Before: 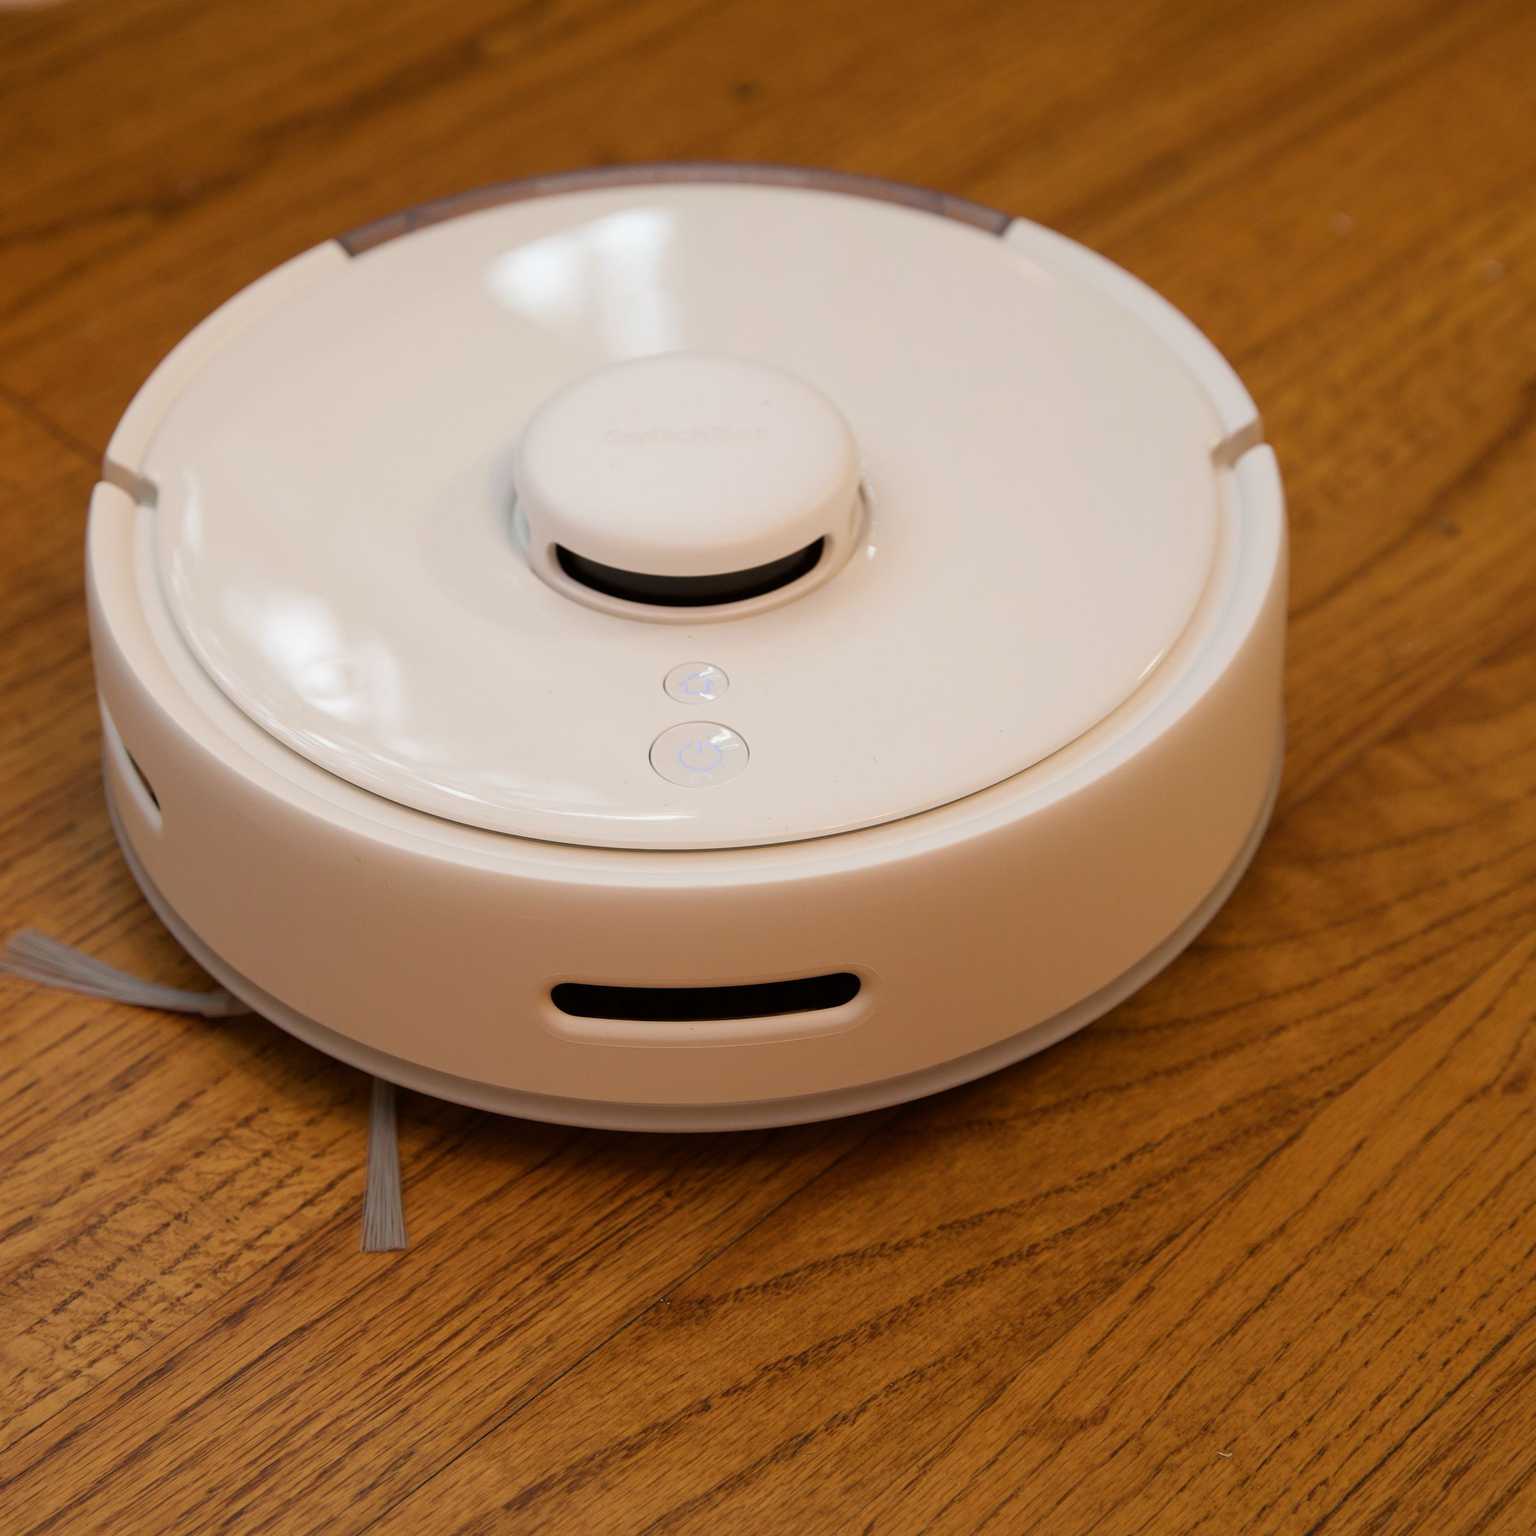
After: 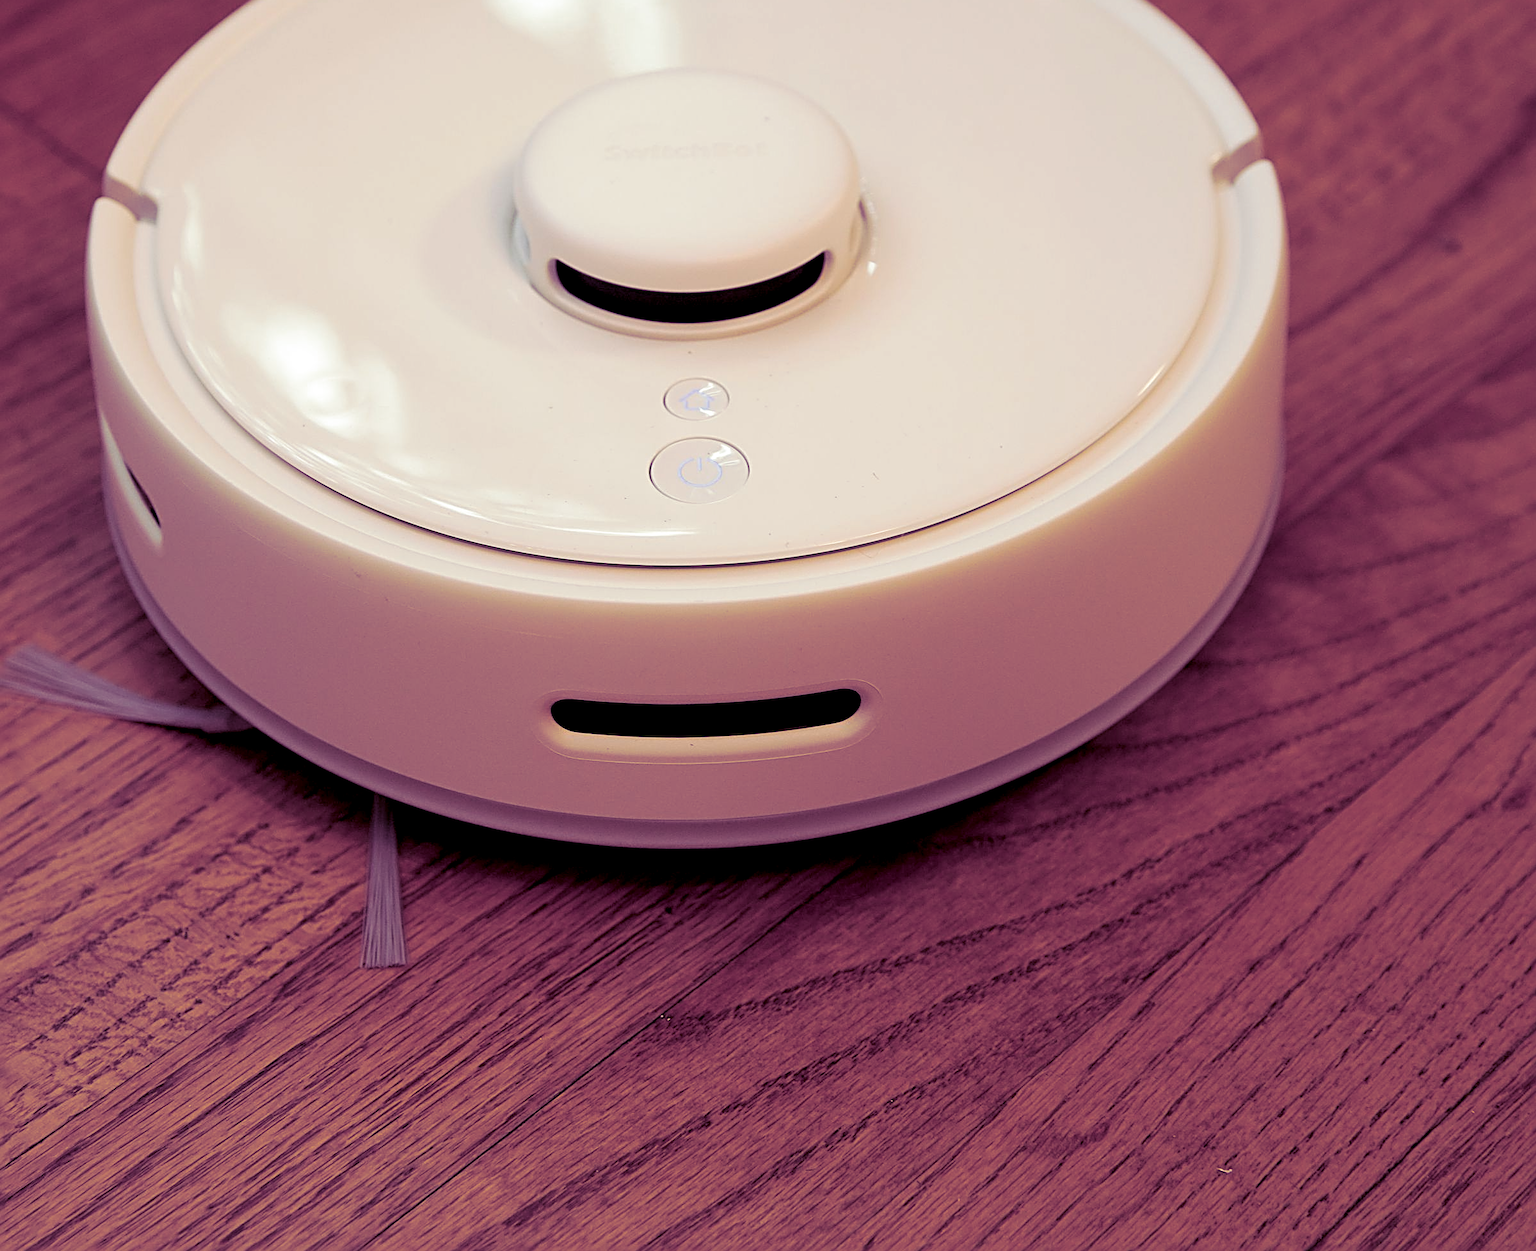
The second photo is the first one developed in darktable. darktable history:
split-toning: shadows › hue 277.2°, shadows › saturation 0.74
sharpen: radius 3.025, amount 0.757
exposure: black level correction 0.007, exposure 0.159 EV, compensate highlight preservation false
crop and rotate: top 18.507%
